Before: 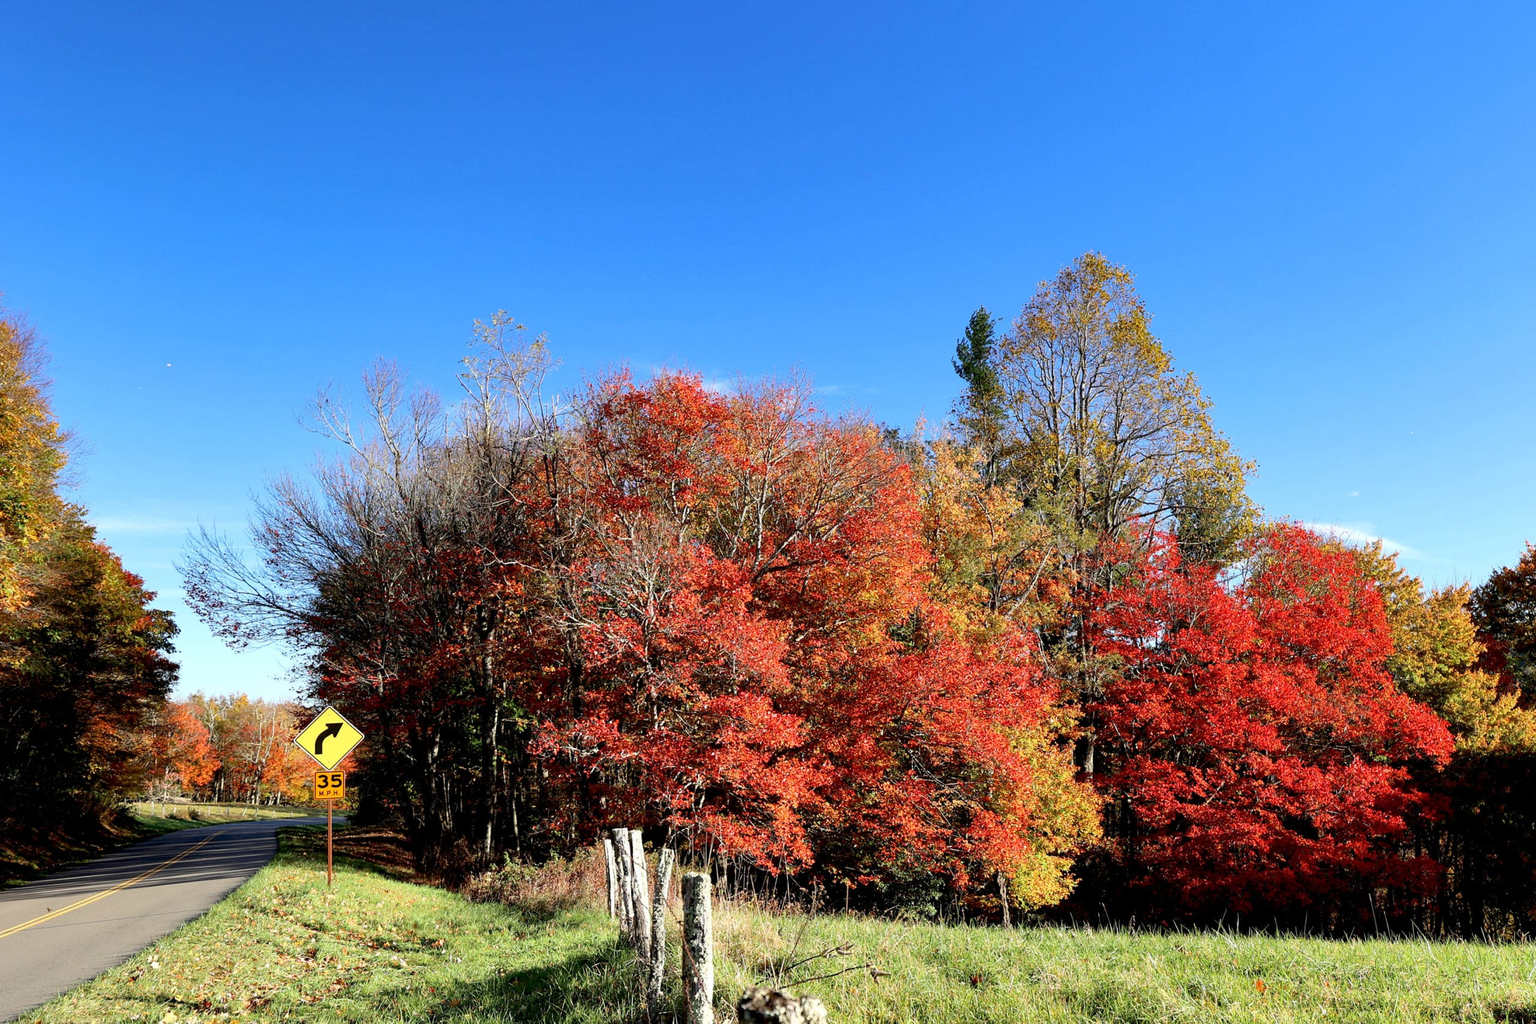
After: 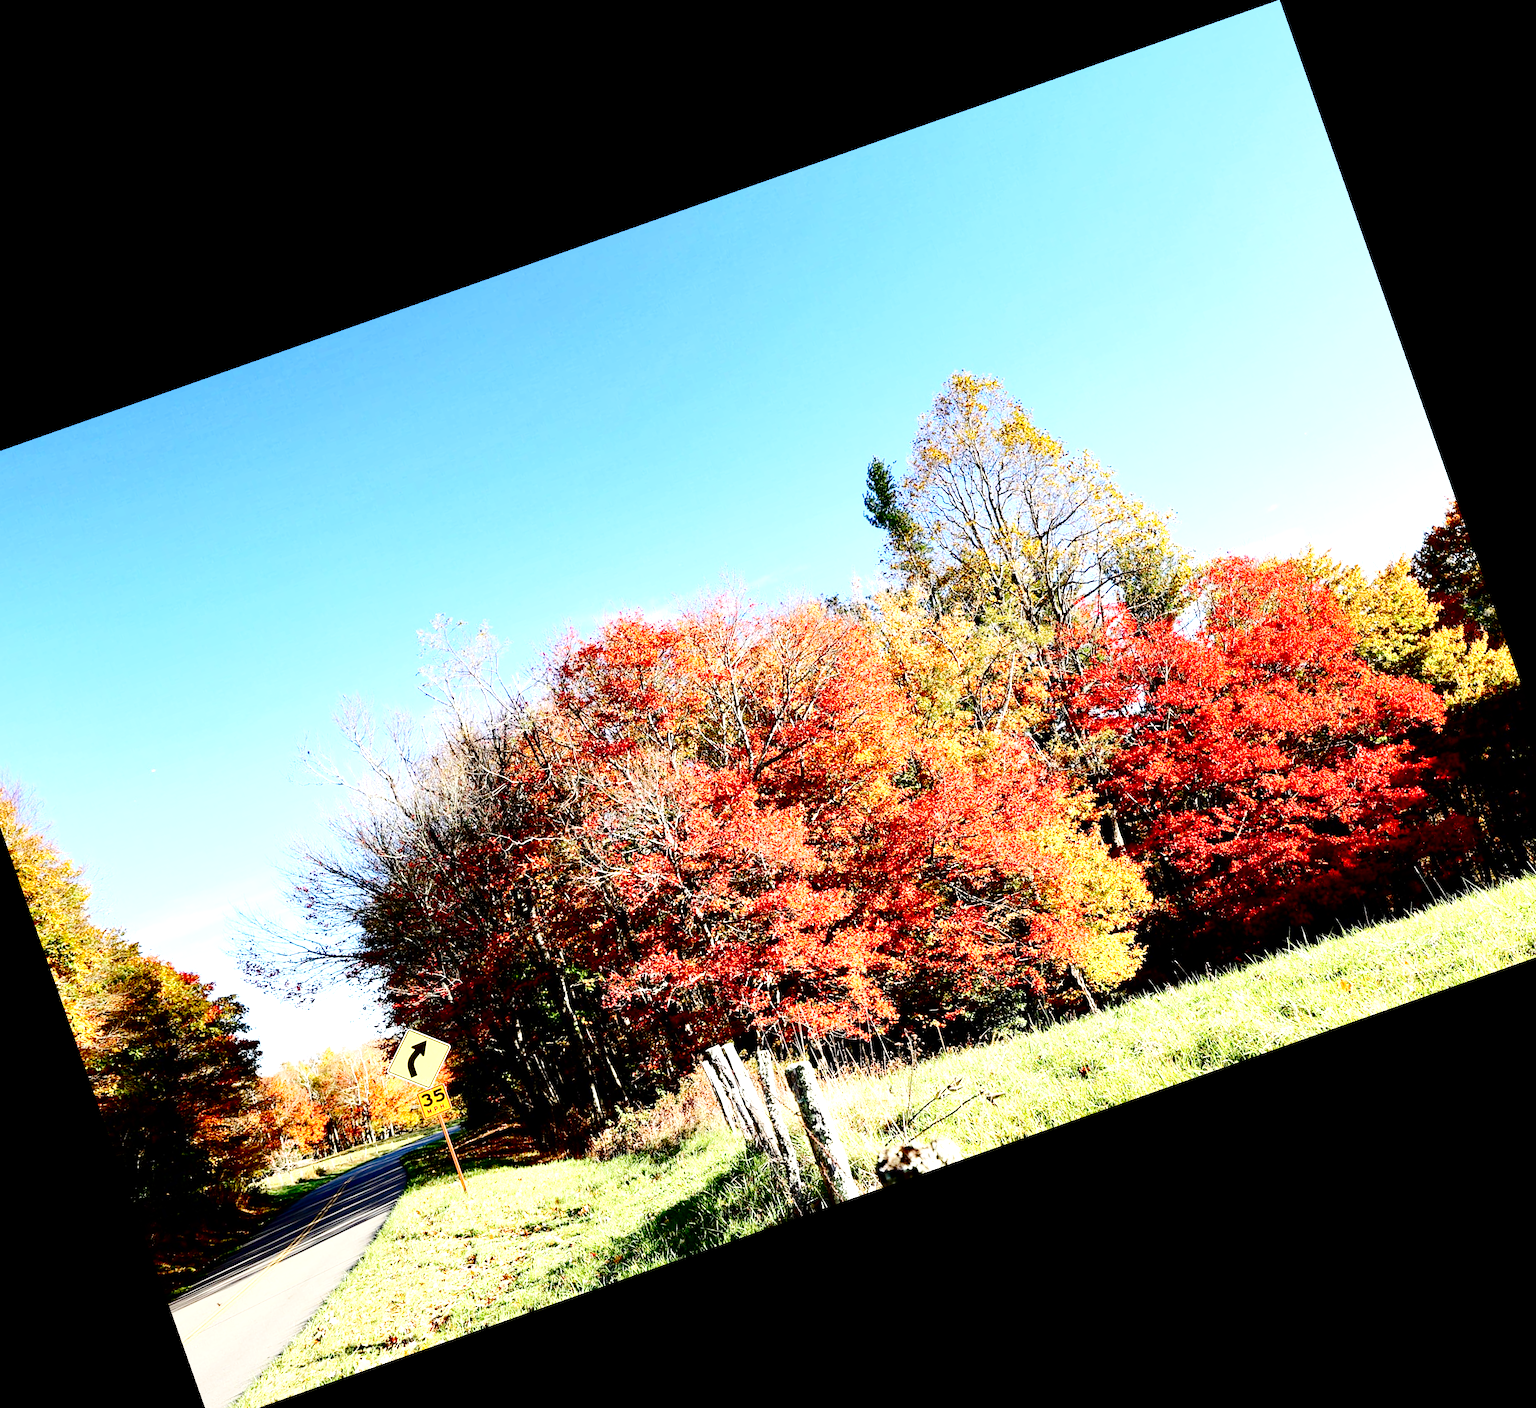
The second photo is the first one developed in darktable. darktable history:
exposure: exposure 1.2 EV, compensate highlight preservation false
tone equalizer: on, module defaults
base curve: curves: ch0 [(0, 0) (0.036, 0.025) (0.121, 0.166) (0.206, 0.329) (0.605, 0.79) (1, 1)], preserve colors none
crop and rotate: angle 19.43°, left 6.812%, right 4.125%, bottom 1.087%
contrast brightness saturation: contrast 0.19, brightness -0.24, saturation 0.11
